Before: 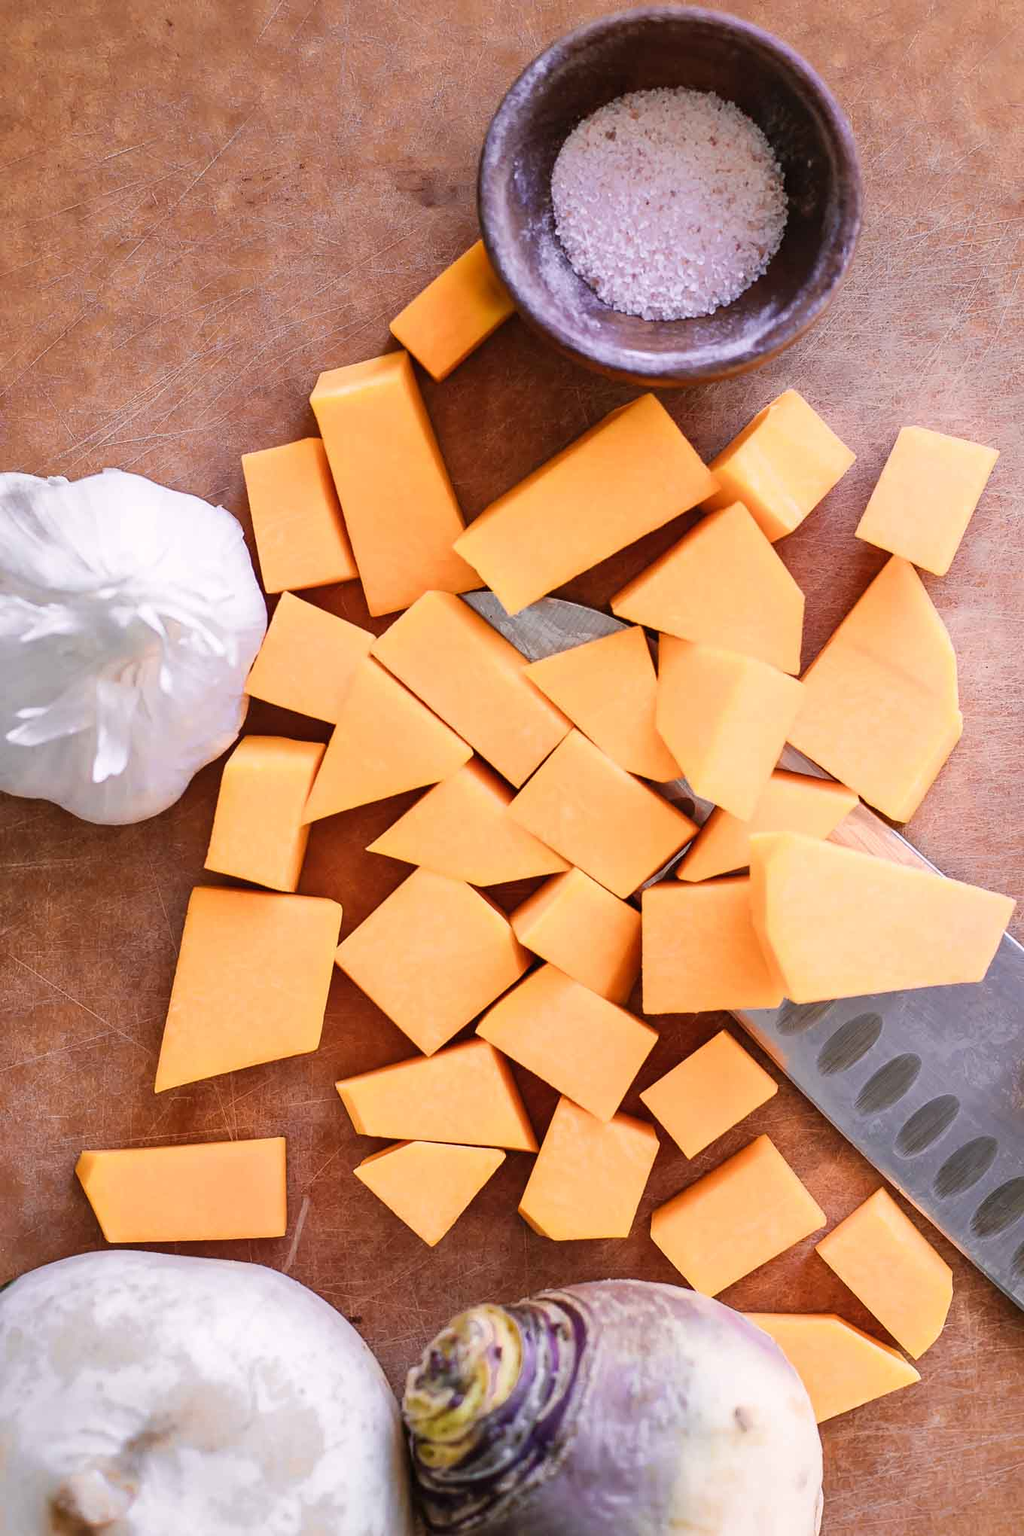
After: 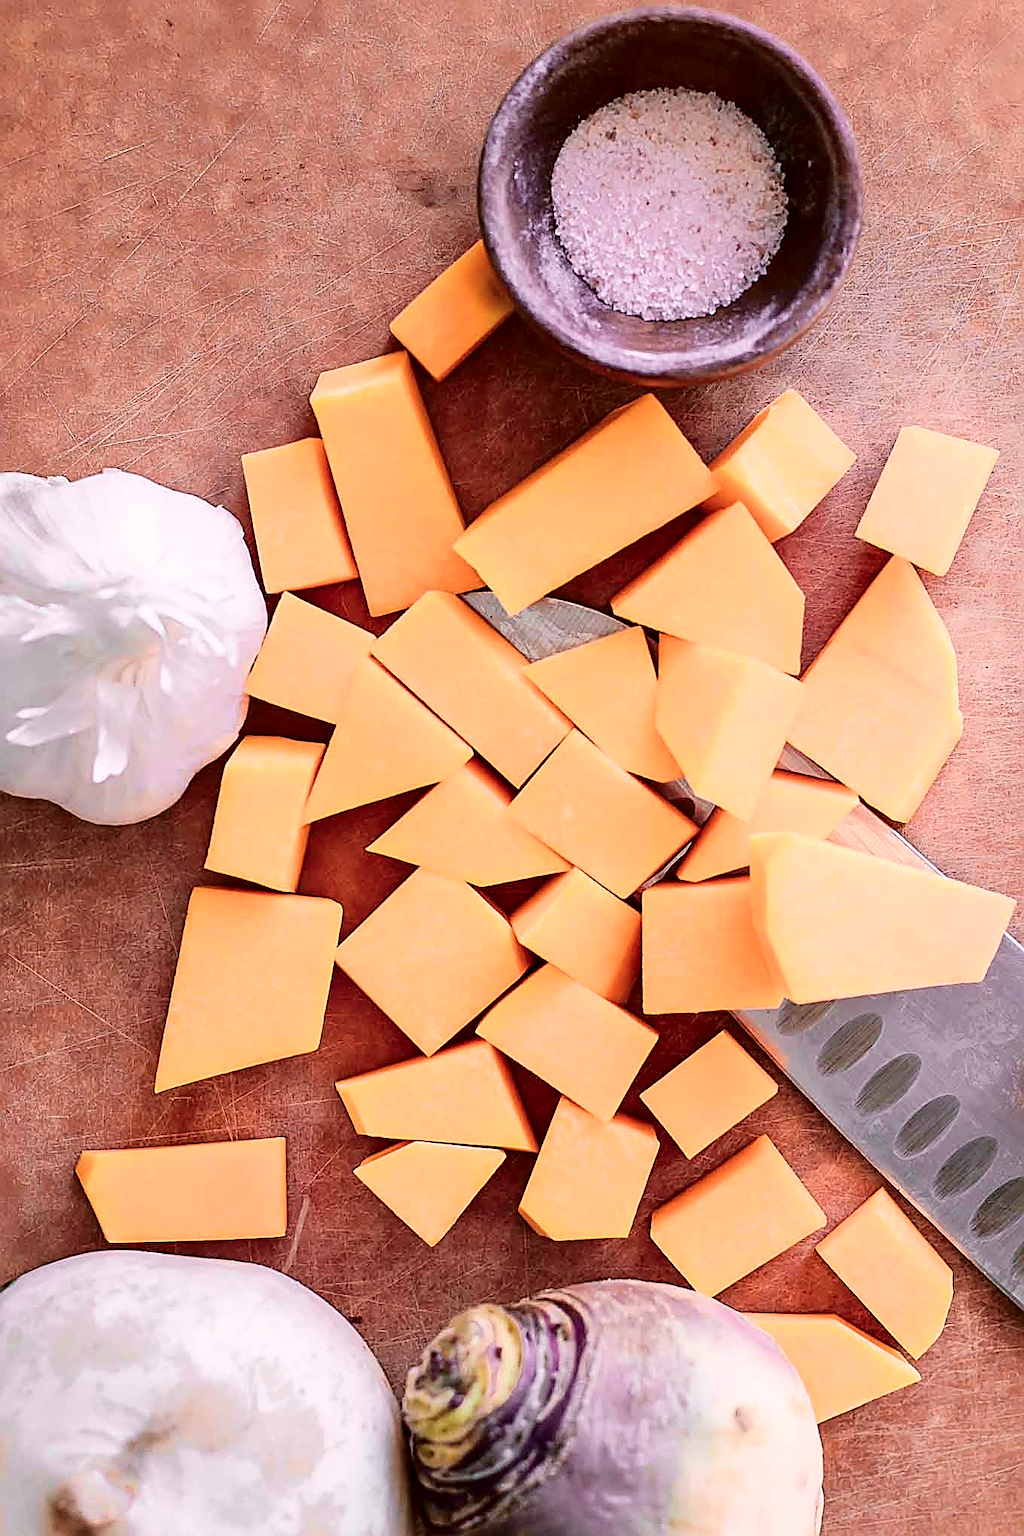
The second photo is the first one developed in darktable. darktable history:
tone curve: curves: ch0 [(0.003, 0) (0.066, 0.023) (0.149, 0.094) (0.264, 0.238) (0.395, 0.421) (0.517, 0.56) (0.688, 0.743) (0.813, 0.846) (1, 1)]; ch1 [(0, 0) (0.164, 0.115) (0.337, 0.332) (0.39, 0.398) (0.464, 0.461) (0.501, 0.5) (0.521, 0.535) (0.571, 0.588) (0.652, 0.681) (0.733, 0.749) (0.811, 0.796) (1, 1)]; ch2 [(0, 0) (0.337, 0.382) (0.464, 0.476) (0.501, 0.502) (0.527, 0.54) (0.556, 0.567) (0.6, 0.59) (0.687, 0.675) (1, 1)], color space Lab, independent channels, preserve colors none
sharpen: amount 1
